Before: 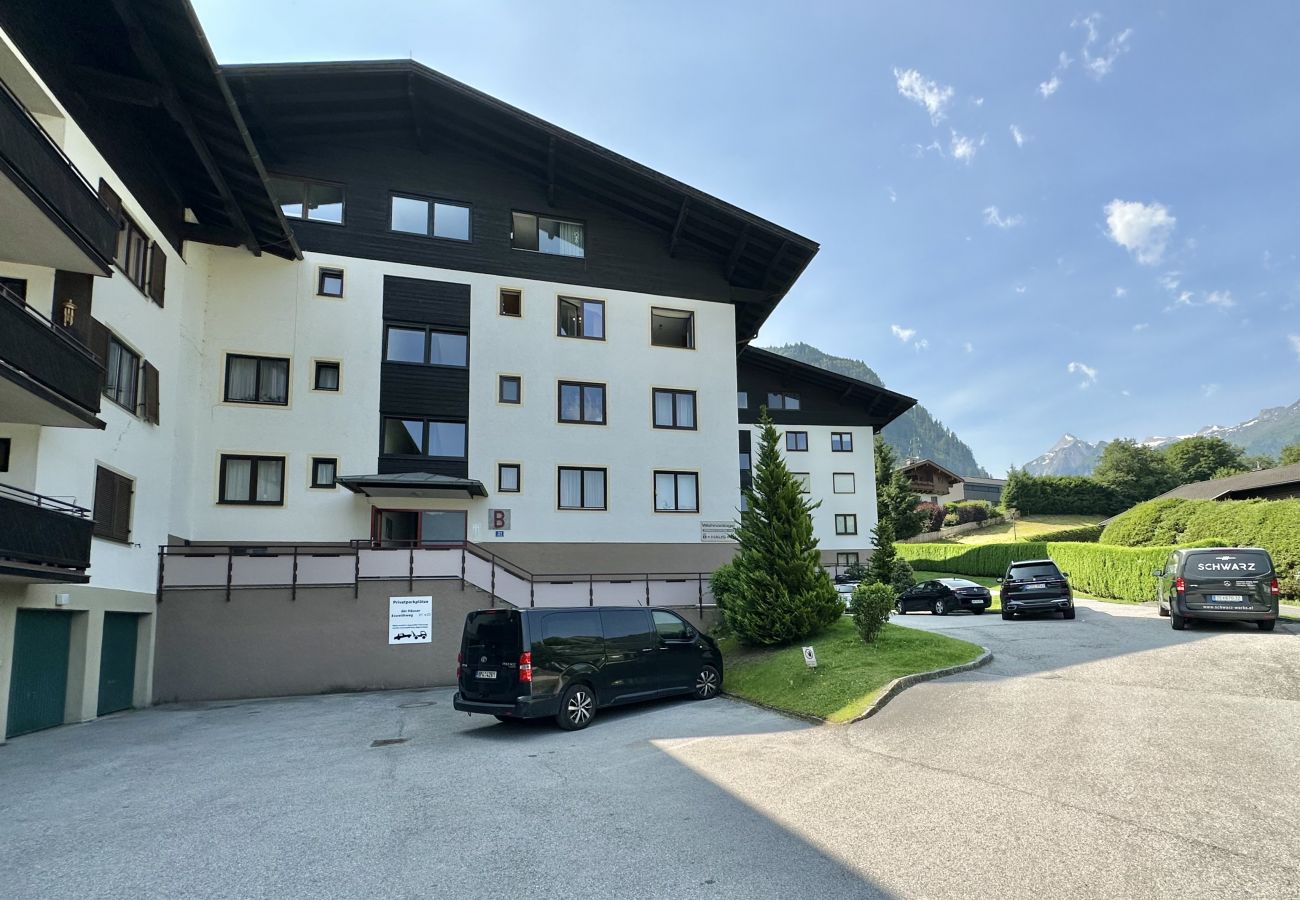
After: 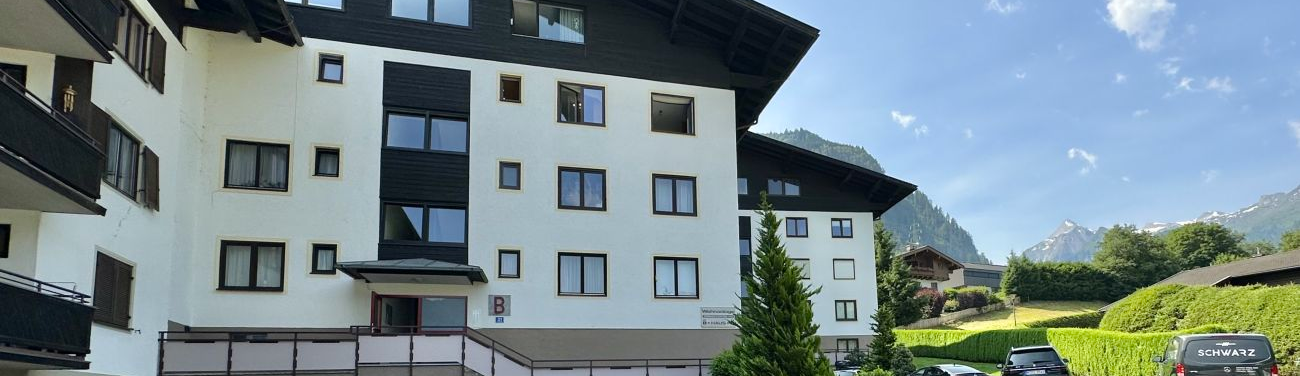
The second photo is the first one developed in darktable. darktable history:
color balance: output saturation 110%
crop and rotate: top 23.84%, bottom 34.294%
